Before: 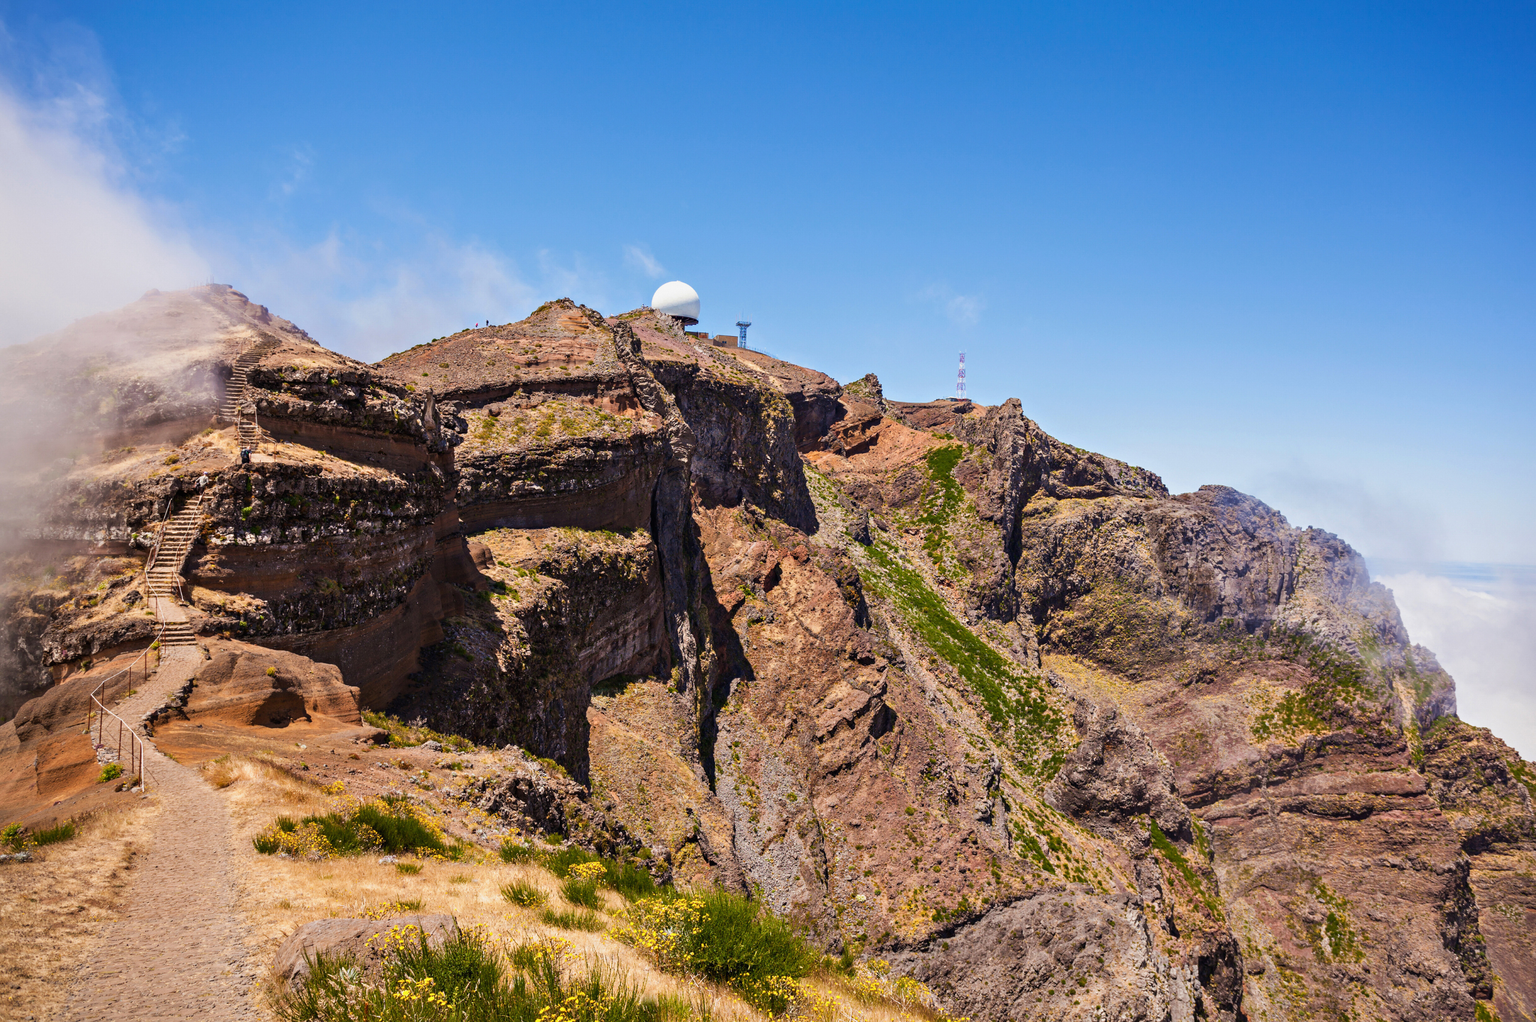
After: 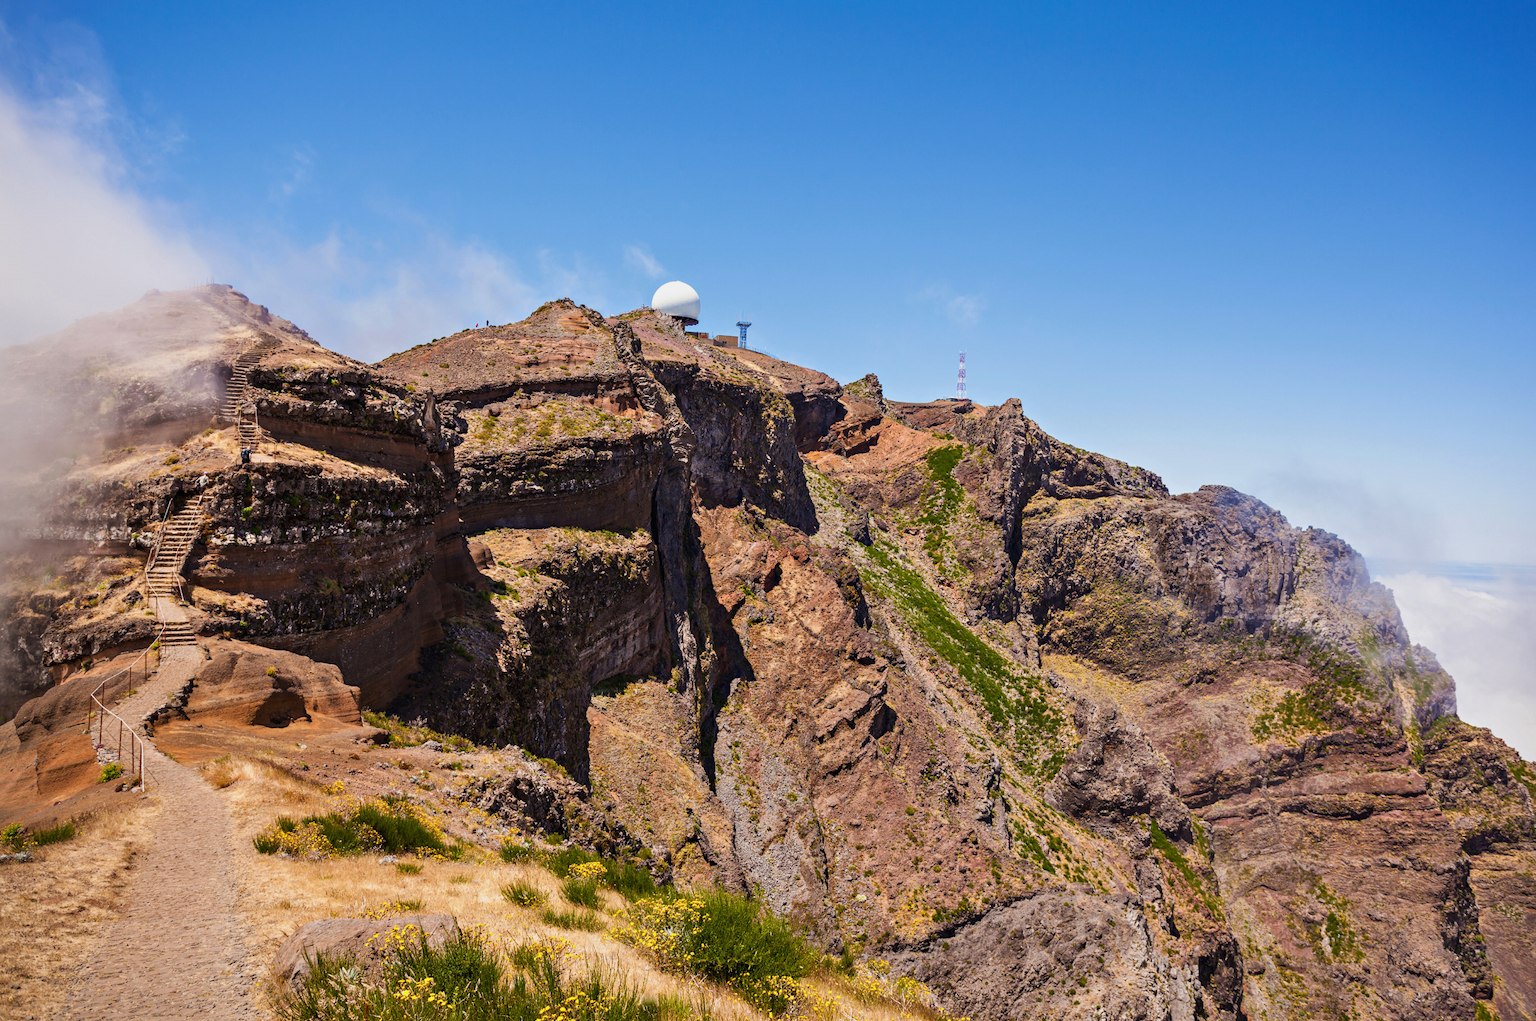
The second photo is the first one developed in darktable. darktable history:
exposure: exposure -0.068 EV, compensate exposure bias true, compensate highlight preservation false
